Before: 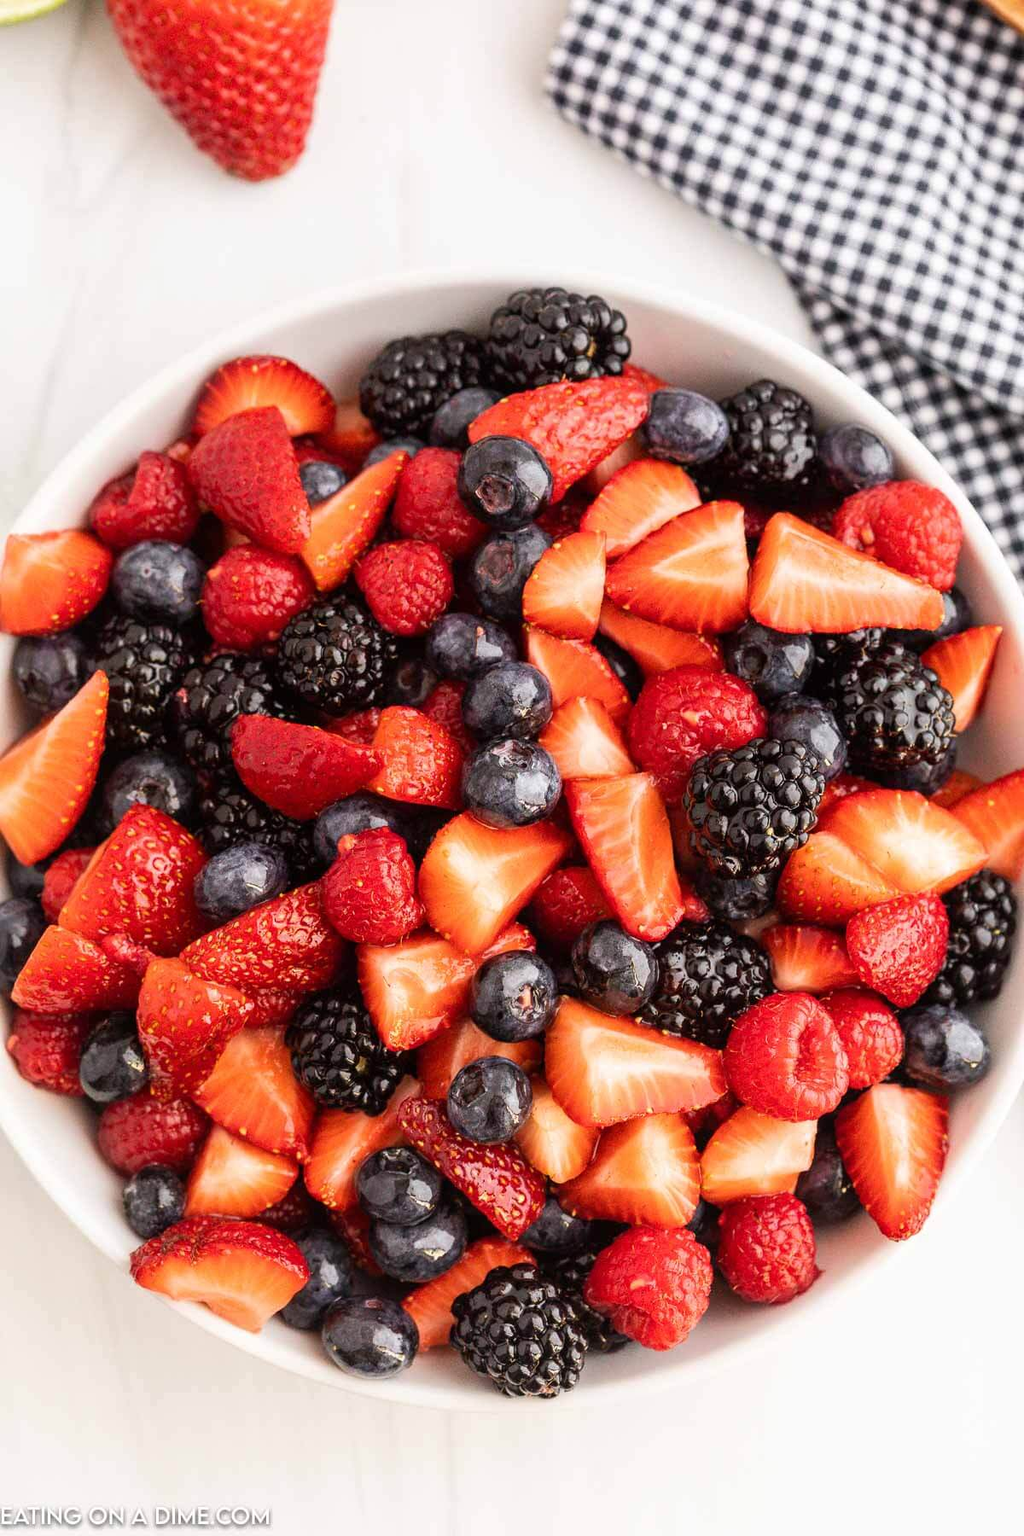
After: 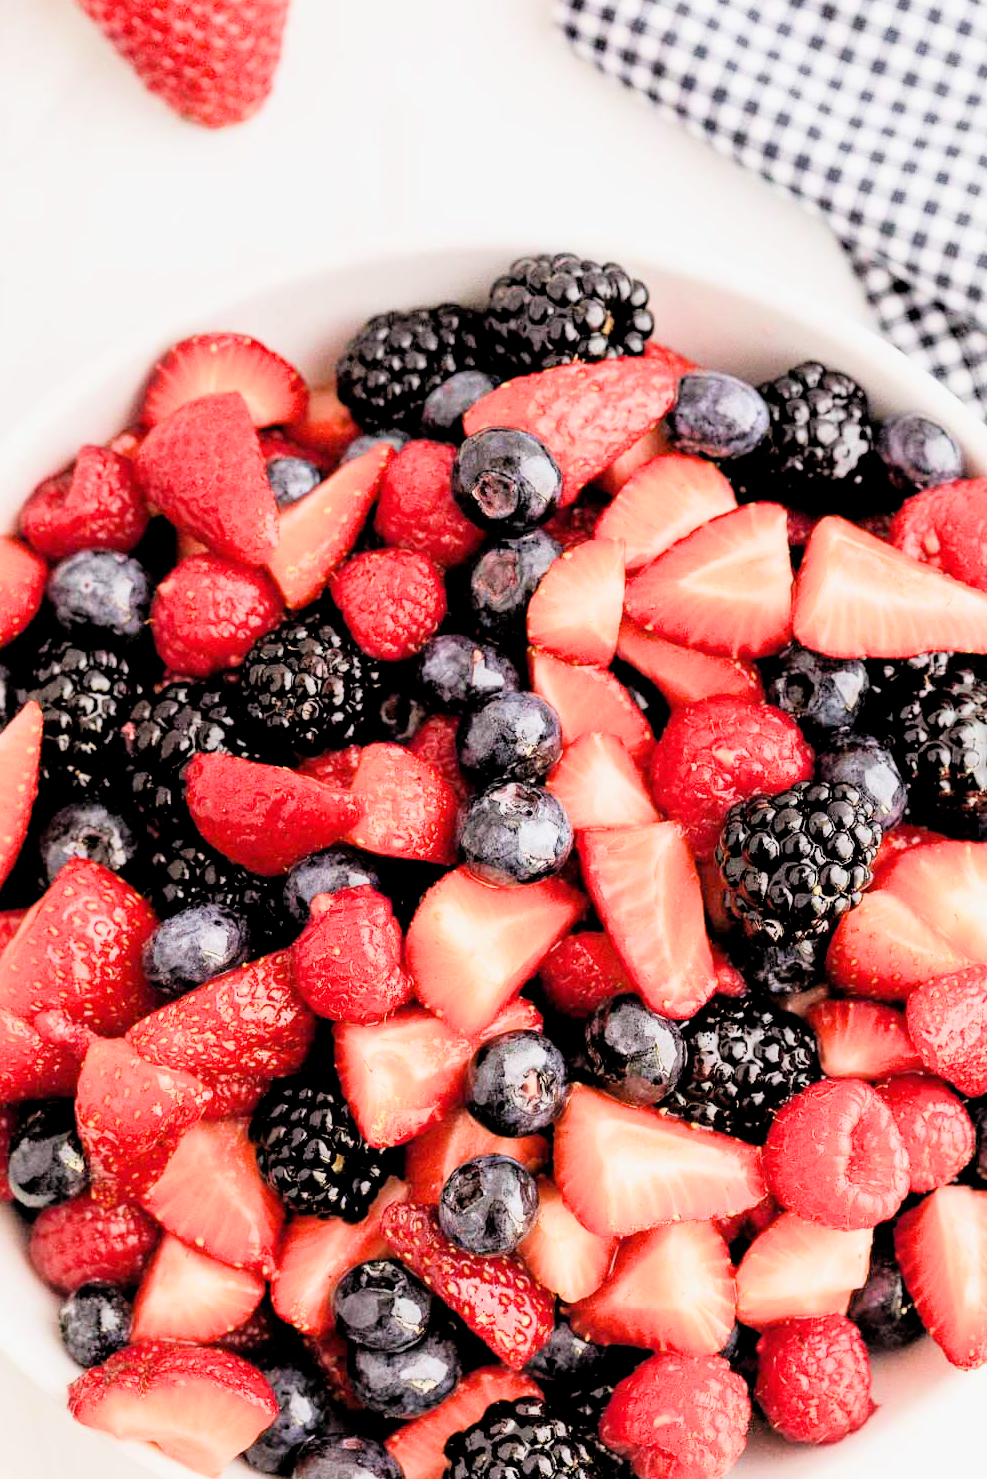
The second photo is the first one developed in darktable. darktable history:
exposure: black level correction 0, exposure 1.339 EV, compensate highlight preservation false
crop and rotate: left 7.109%, top 4.693%, right 10.582%, bottom 13.099%
filmic rgb: black relative exposure -2.73 EV, white relative exposure 4.56 EV, threshold 2.97 EV, hardness 1.71, contrast 1.241, enable highlight reconstruction true
